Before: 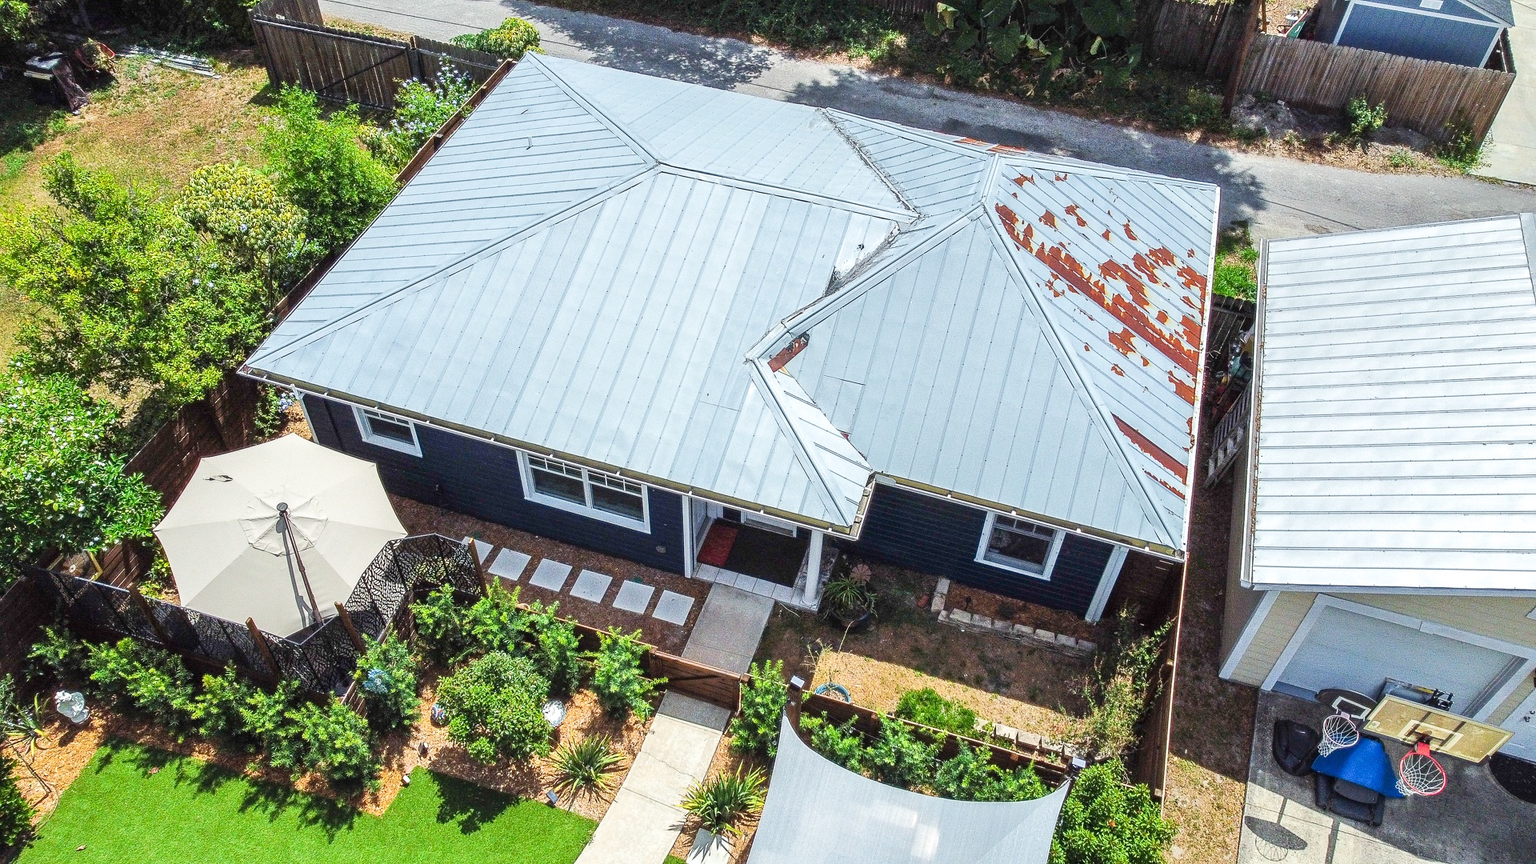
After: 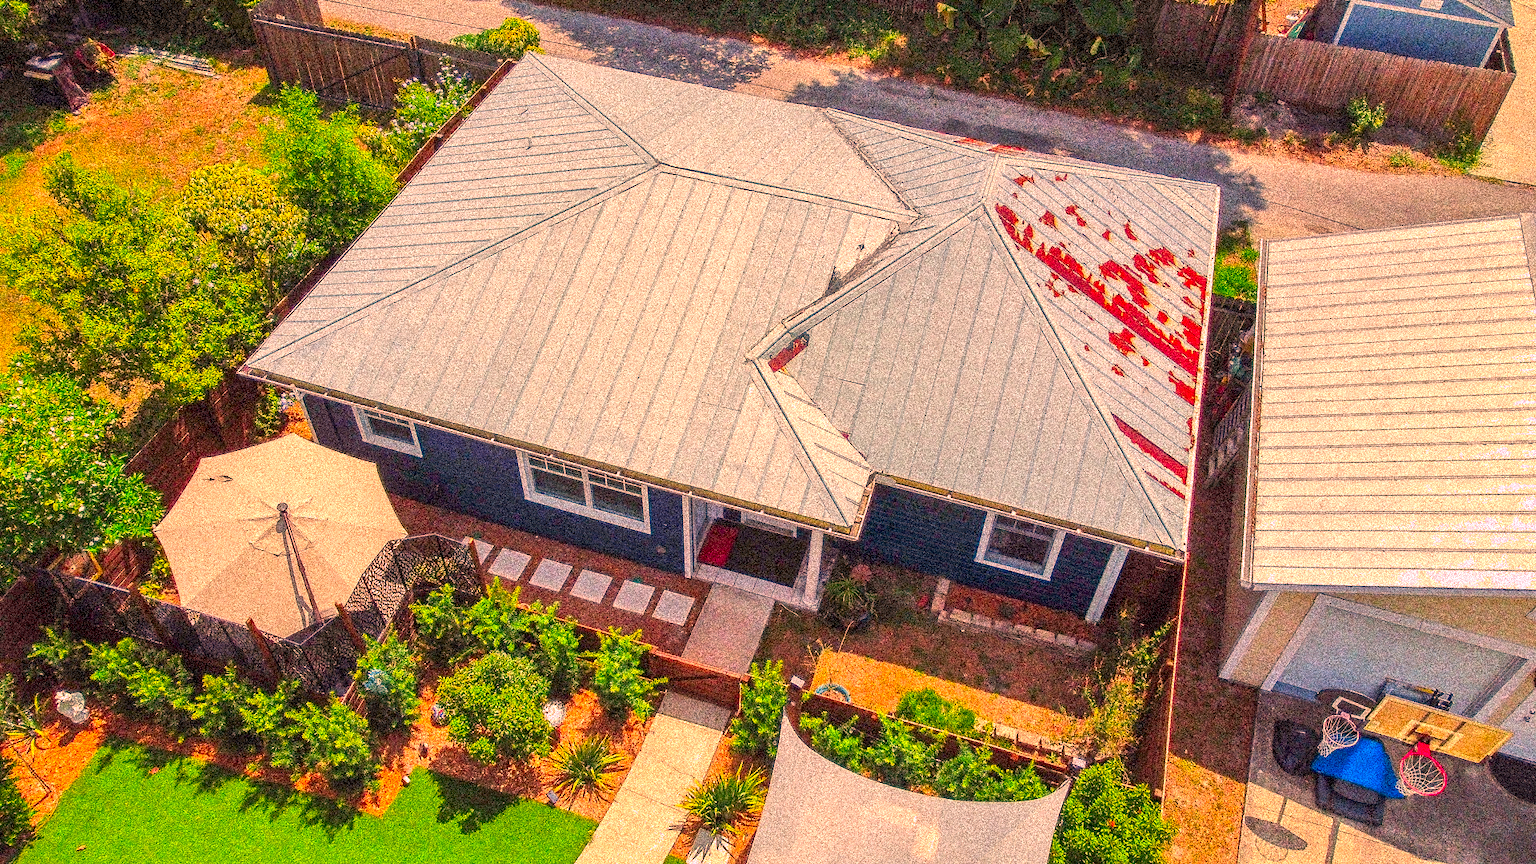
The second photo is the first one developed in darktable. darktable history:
color correction: highlights a* 19.5, highlights b* -11.53, saturation 1.69
shadows and highlights: on, module defaults
grain: coarseness 3.75 ISO, strength 100%, mid-tones bias 0%
white balance: red 1.08, blue 0.791
